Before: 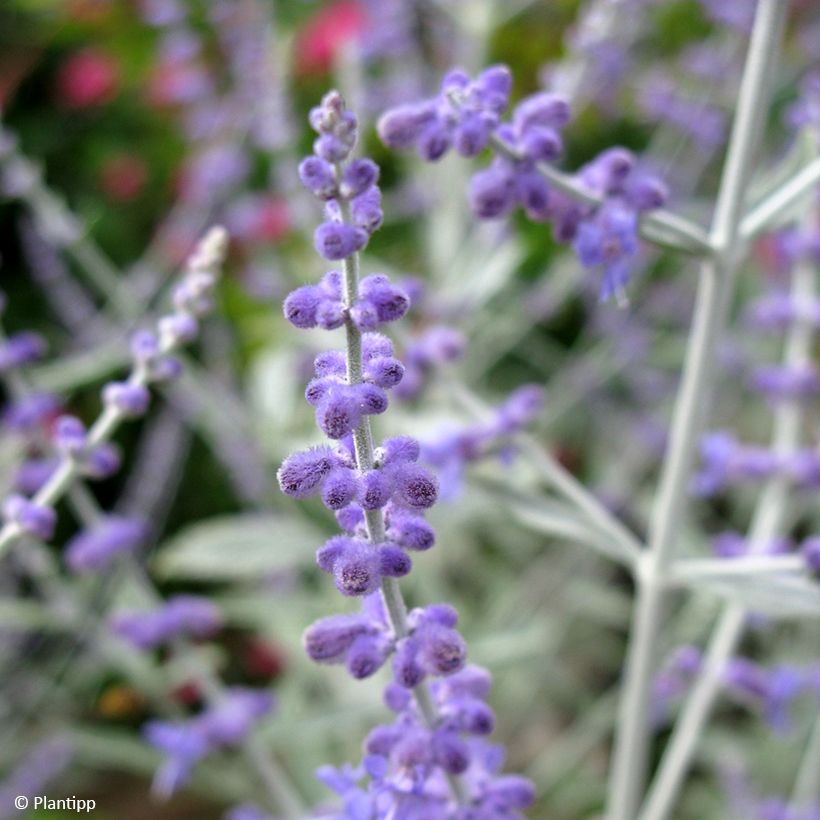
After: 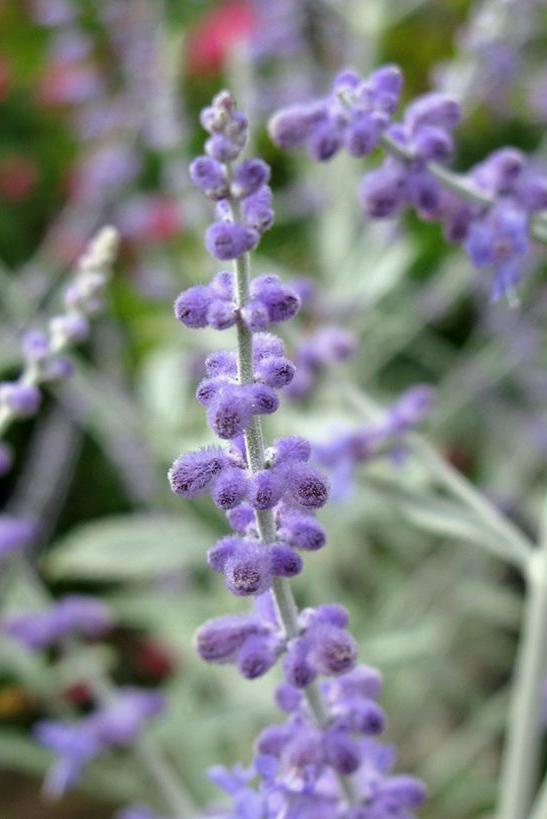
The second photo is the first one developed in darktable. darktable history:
color correction: highlights a* -4.61, highlights b* 5.05, saturation 0.959
crop and rotate: left 13.376%, right 19.881%
